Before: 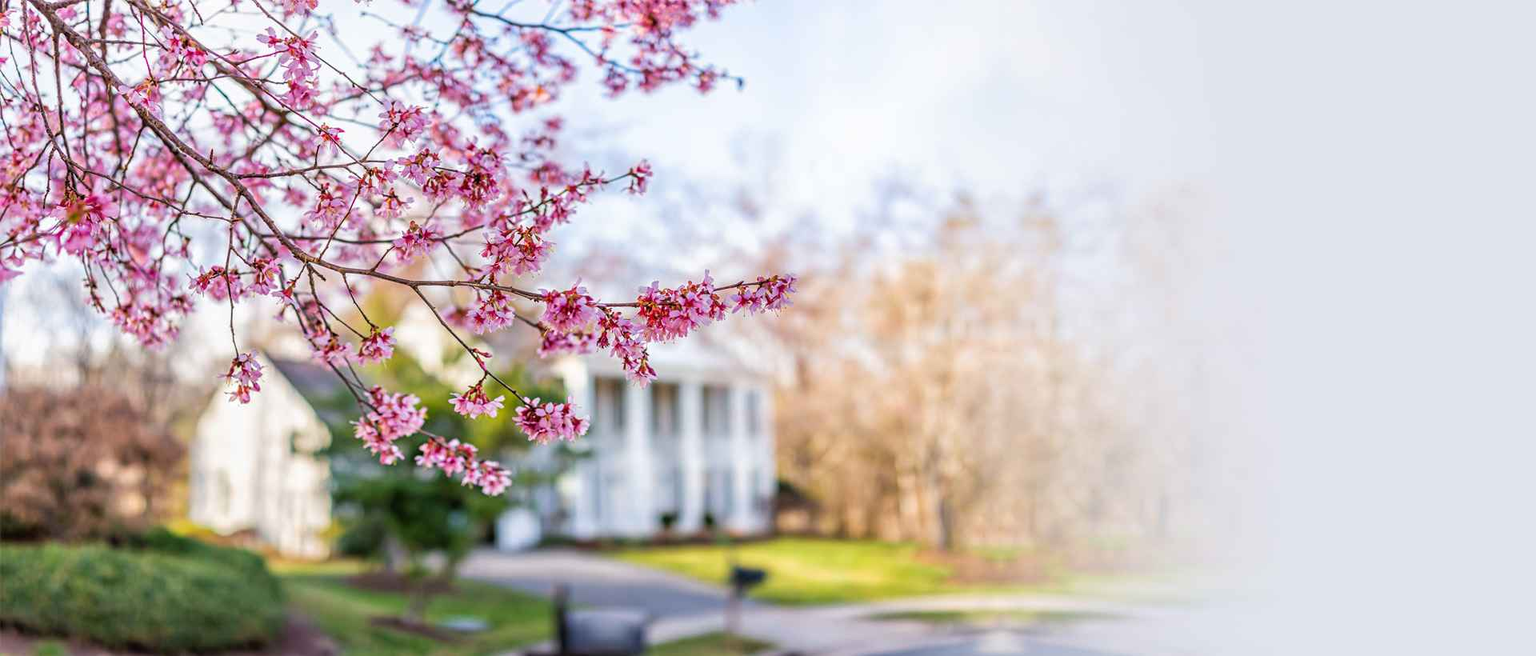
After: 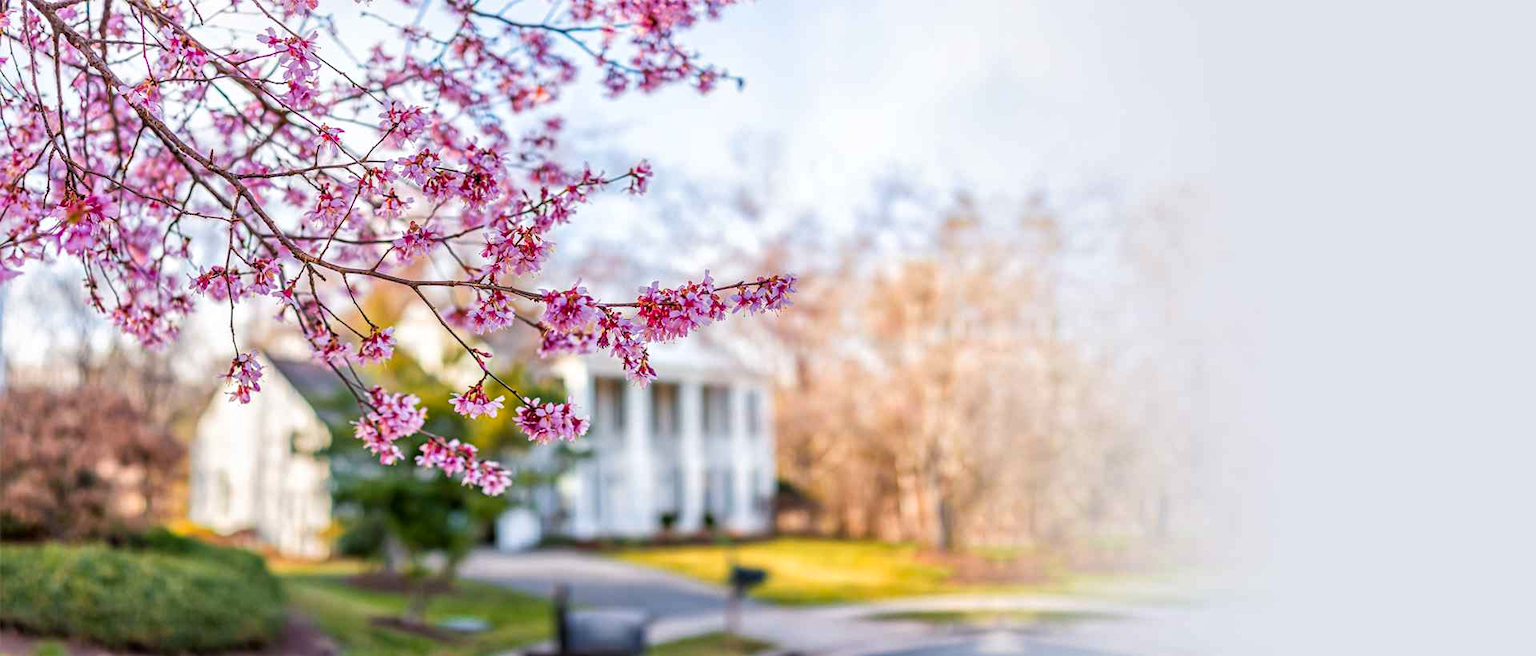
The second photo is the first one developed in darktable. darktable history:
local contrast: mode bilateral grid, contrast 20, coarseness 50, detail 120%, midtone range 0.2
color zones: curves: ch1 [(0.235, 0.558) (0.75, 0.5)]; ch2 [(0.25, 0.462) (0.749, 0.457)], mix 25.94%
